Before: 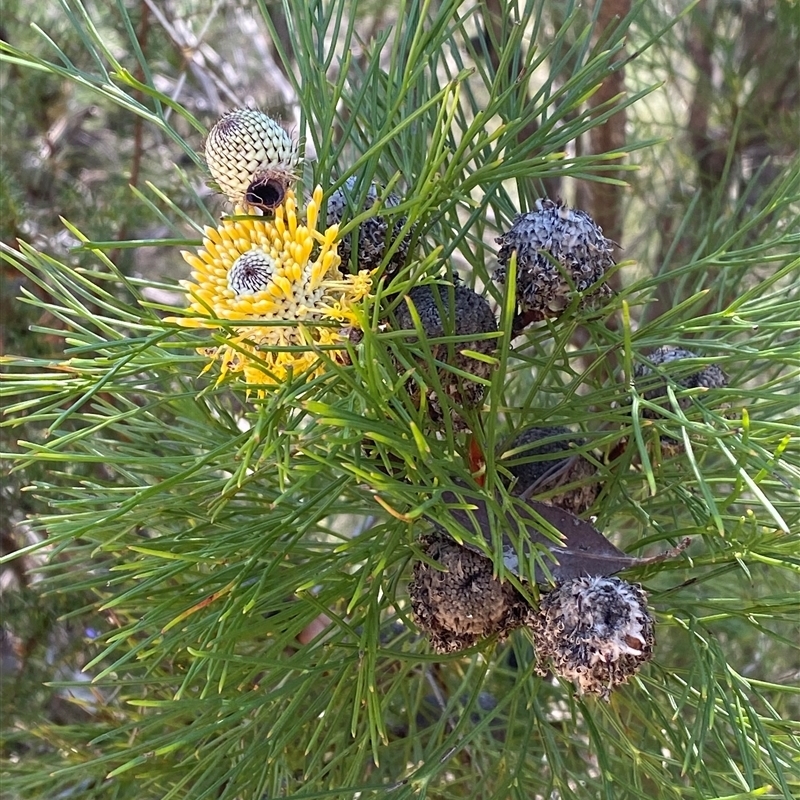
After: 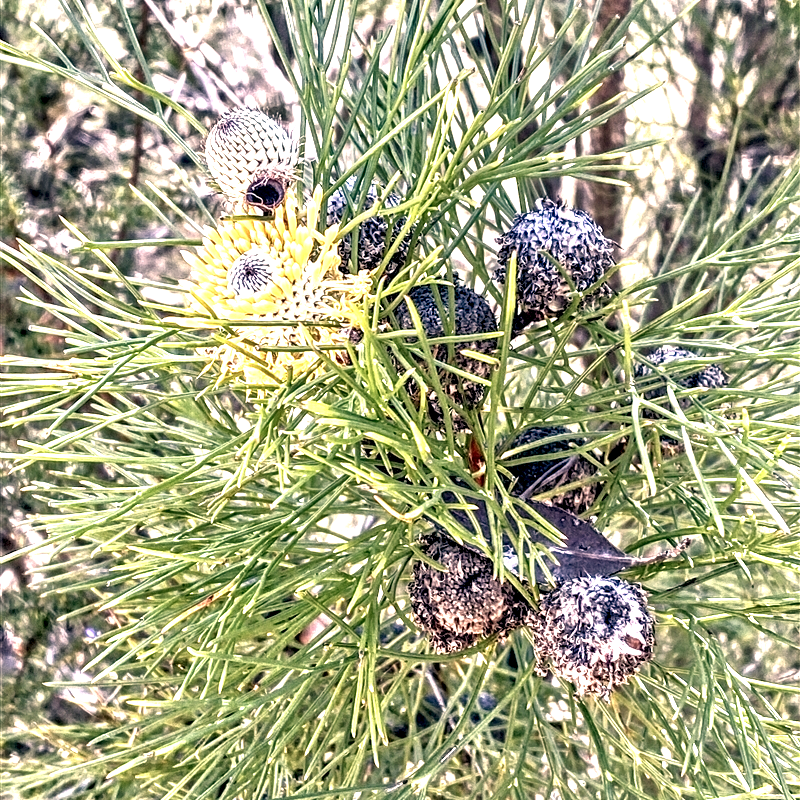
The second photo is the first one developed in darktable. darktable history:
exposure: exposure 0.374 EV, compensate highlight preservation false
color correction: highlights a* 13.71, highlights b* 5.91, shadows a* -6.25, shadows b* -15.71, saturation 0.842
tone equalizer: -8 EV 1.99 EV, -7 EV 1.99 EV, -6 EV 1.96 EV, -5 EV 1.99 EV, -4 EV 1.97 EV, -3 EV 1.47 EV, -2 EV 0.984 EV, -1 EV 0.505 EV, mask exposure compensation -0.512 EV
local contrast: highlights 110%, shadows 42%, detail 295%
